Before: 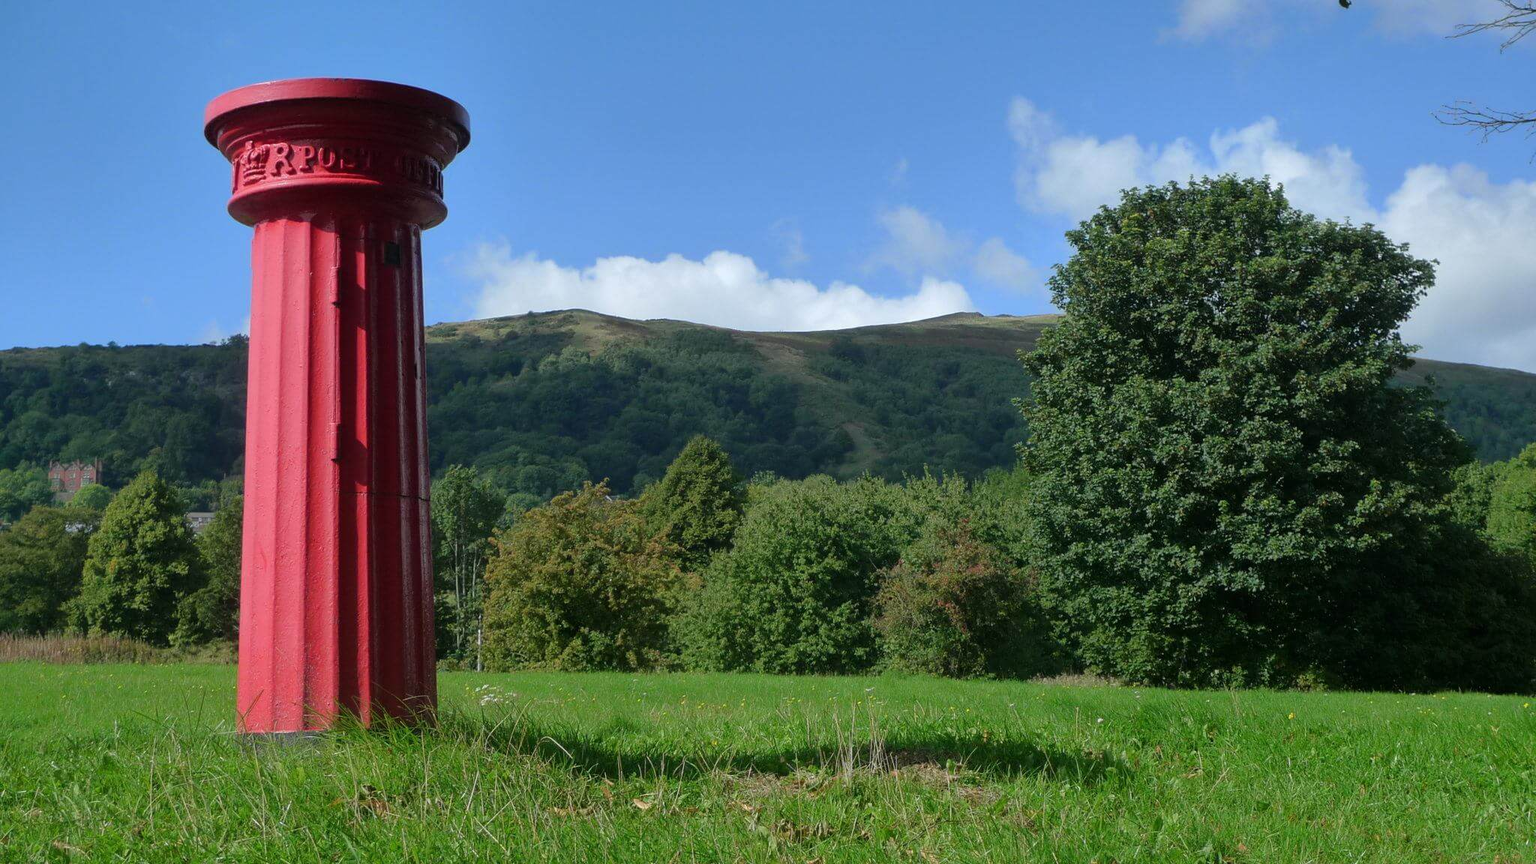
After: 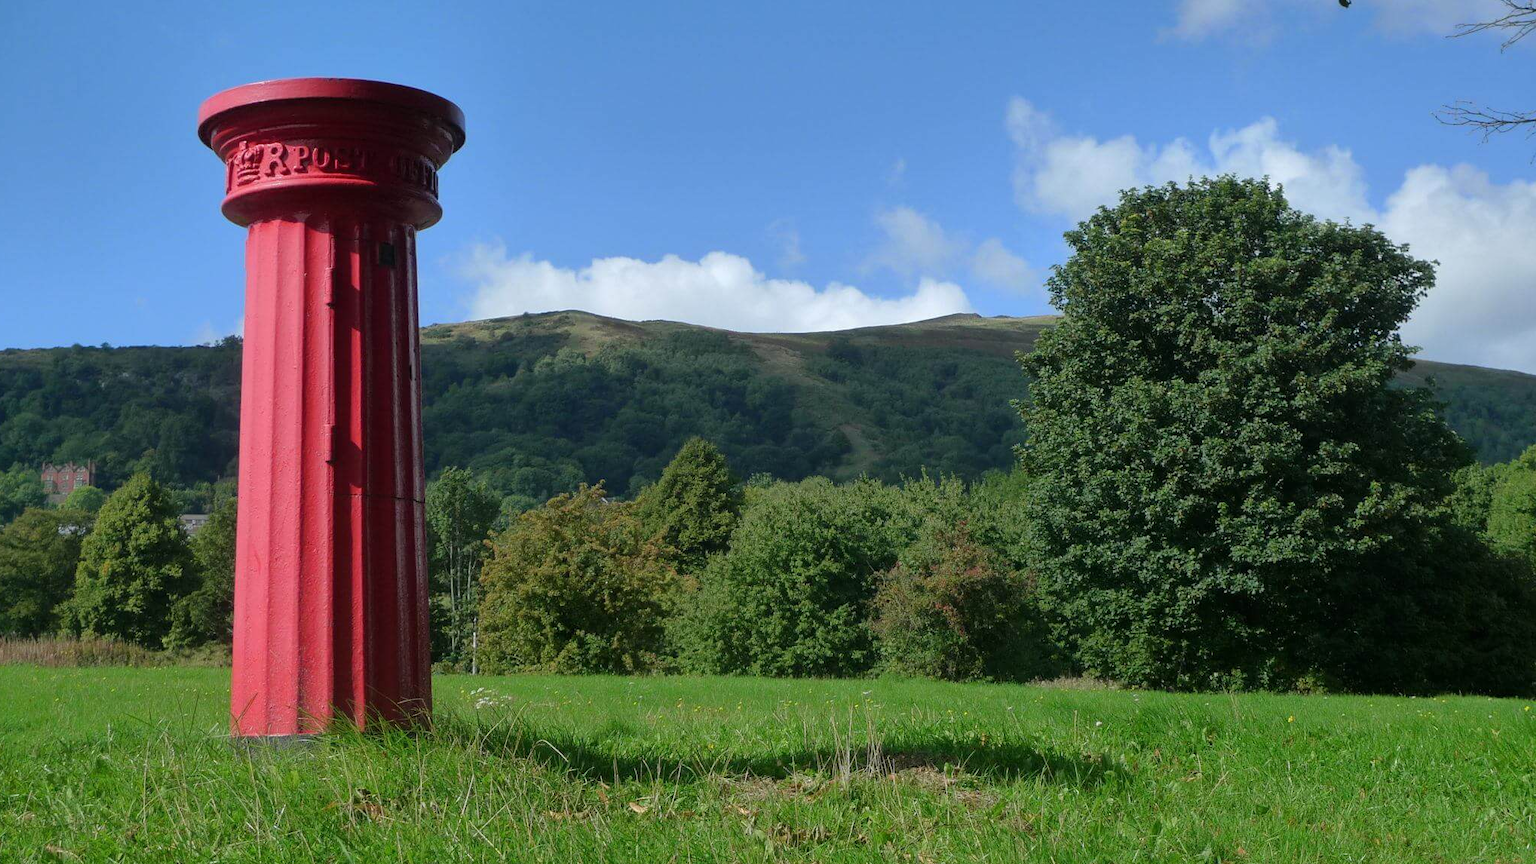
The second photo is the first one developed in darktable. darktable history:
crop and rotate: left 0.52%, top 0.164%, bottom 0.289%
